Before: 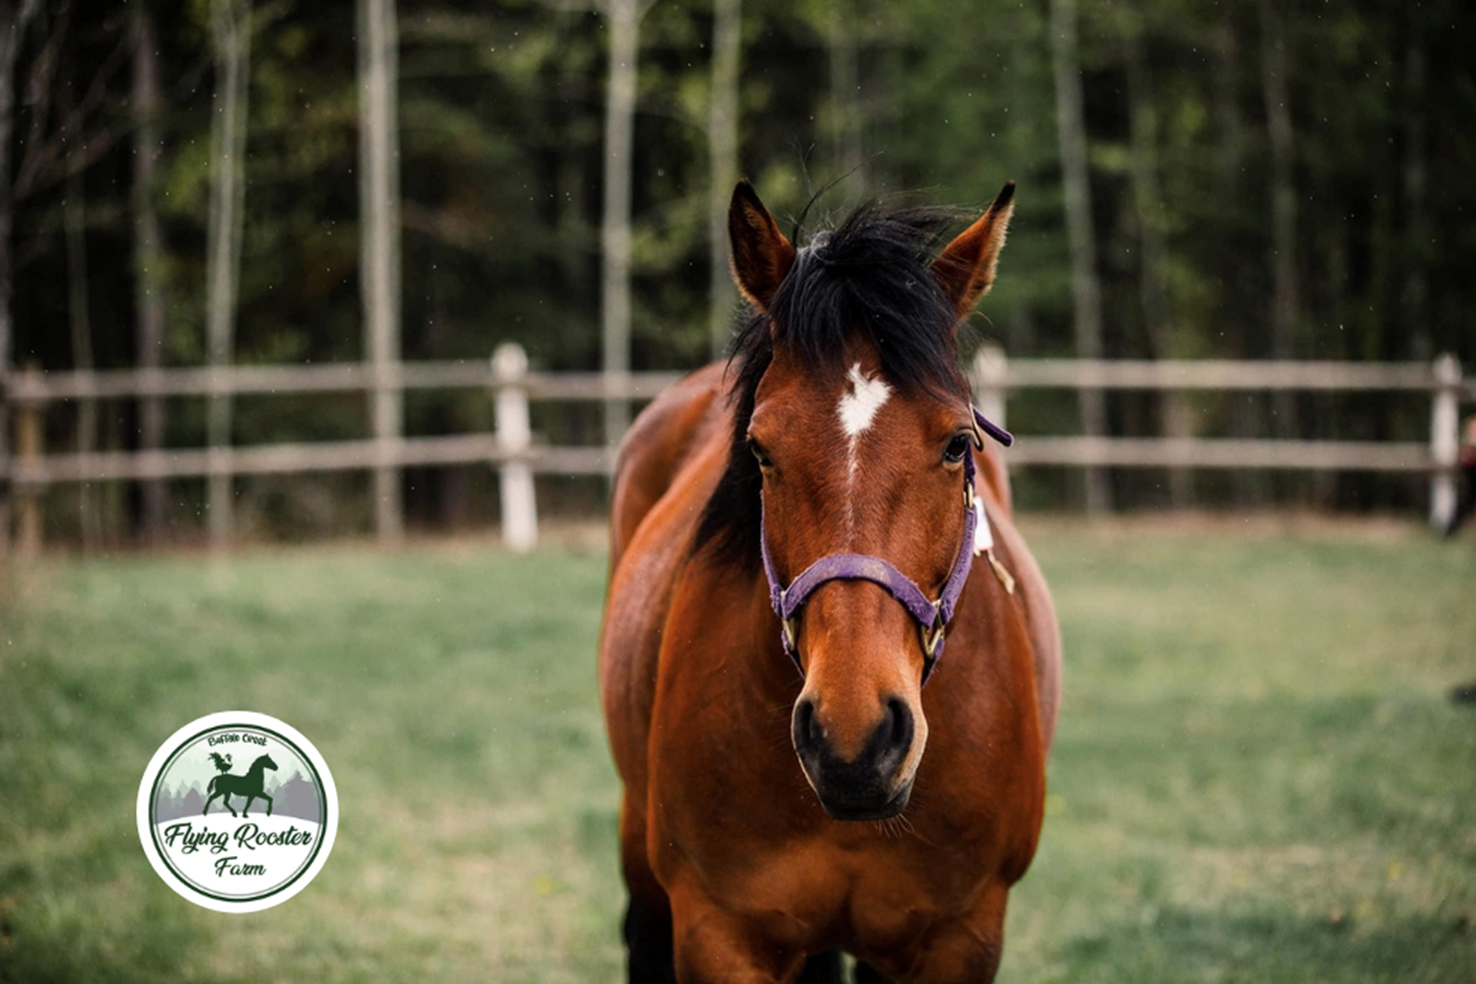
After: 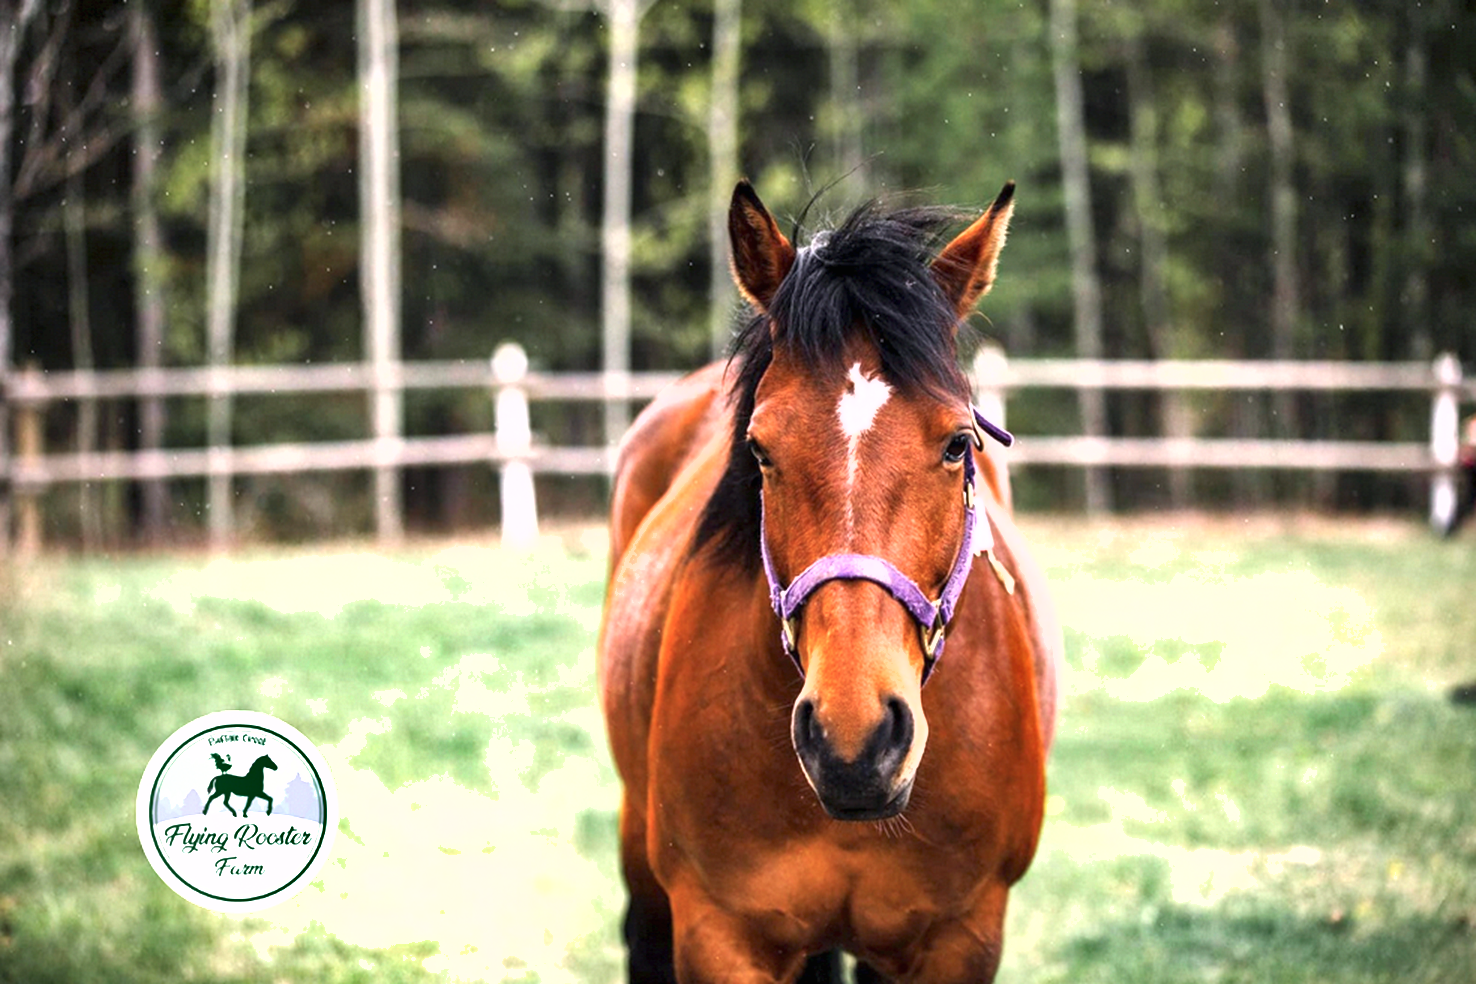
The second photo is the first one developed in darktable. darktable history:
exposure: black level correction 0, exposure 1.605 EV, compensate highlight preservation false
color correction: highlights a* 5.81, highlights b* 4.74
color calibration: x 0.37, y 0.382, temperature 4319.68 K
shadows and highlights: highlights color adjustment 77.56%, soften with gaussian
